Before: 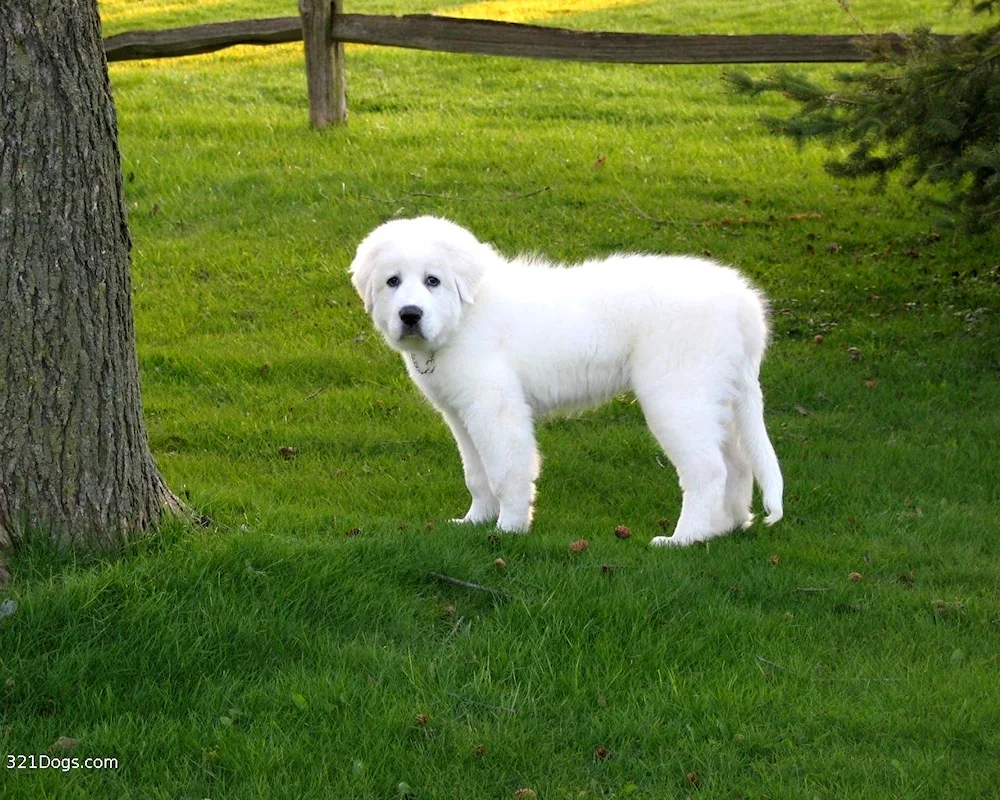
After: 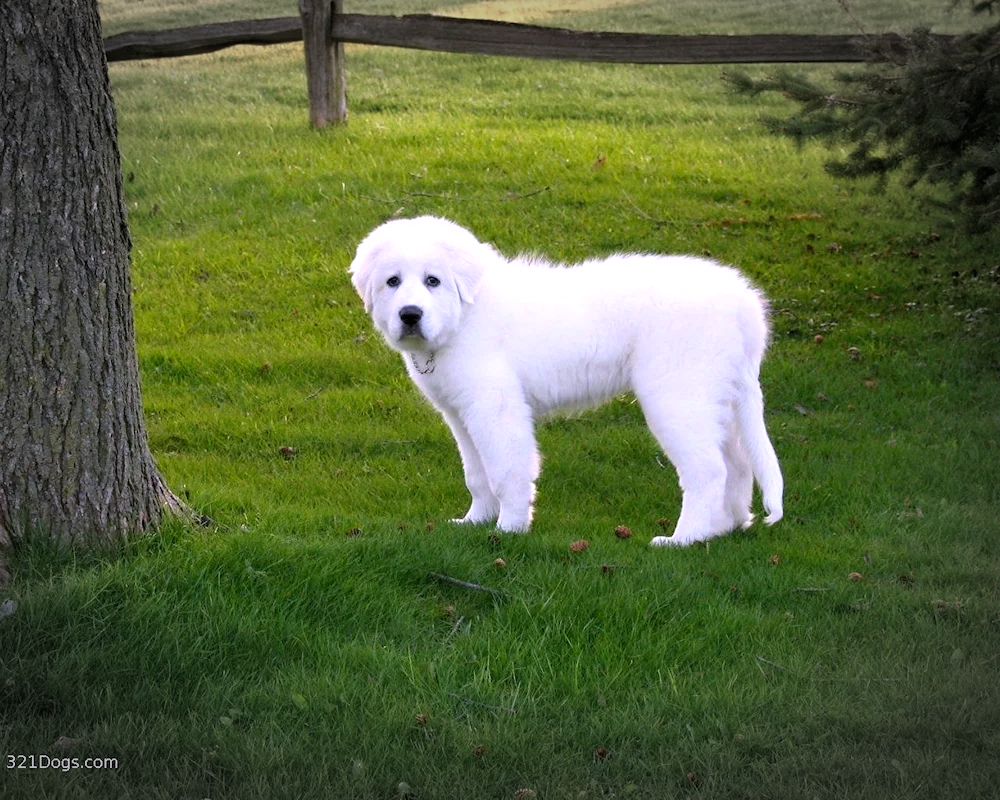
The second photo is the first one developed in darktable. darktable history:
white balance: red 1.042, blue 1.17
vignetting: fall-off start 79.43%, saturation -0.649, width/height ratio 1.327, unbound false
